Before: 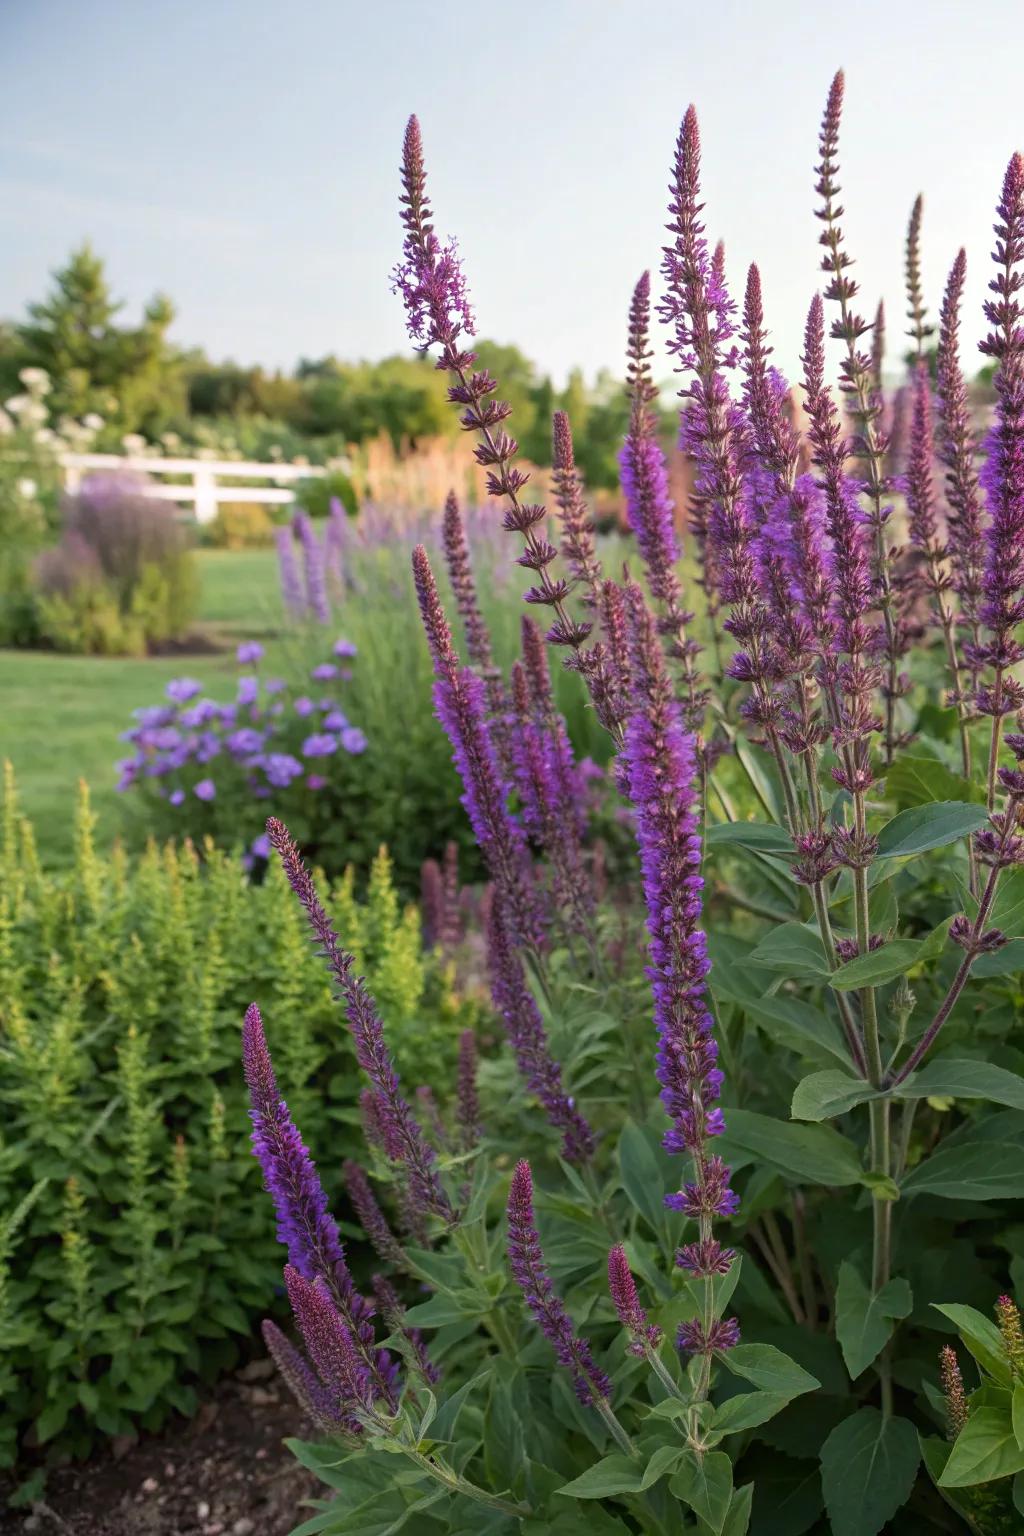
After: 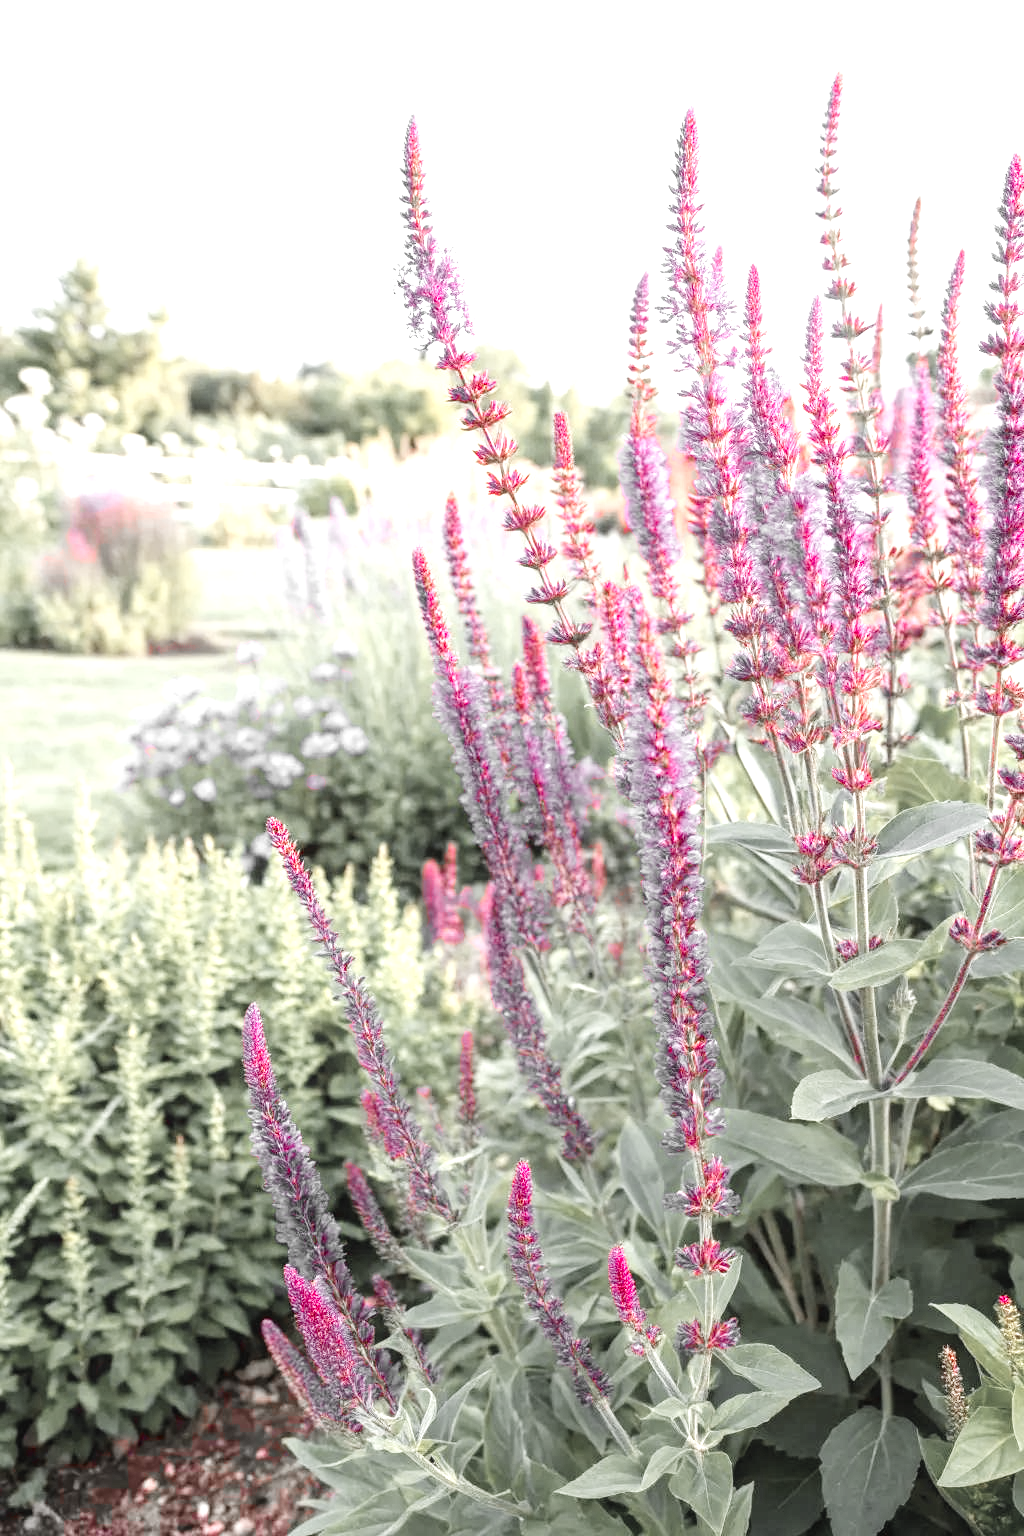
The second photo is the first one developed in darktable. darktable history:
exposure: black level correction 0, exposure 1.744 EV, compensate exposure bias true, compensate highlight preservation false
local contrast: detail 110%
tone curve: curves: ch0 [(0, 0) (0.004, 0.001) (0.133, 0.112) (0.325, 0.362) (0.832, 0.893) (1, 1)], preserve colors none
color zones: curves: ch1 [(0, 0.831) (0.08, 0.771) (0.157, 0.268) (0.241, 0.207) (0.562, -0.005) (0.714, -0.013) (0.876, 0.01) (1, 0.831)]
